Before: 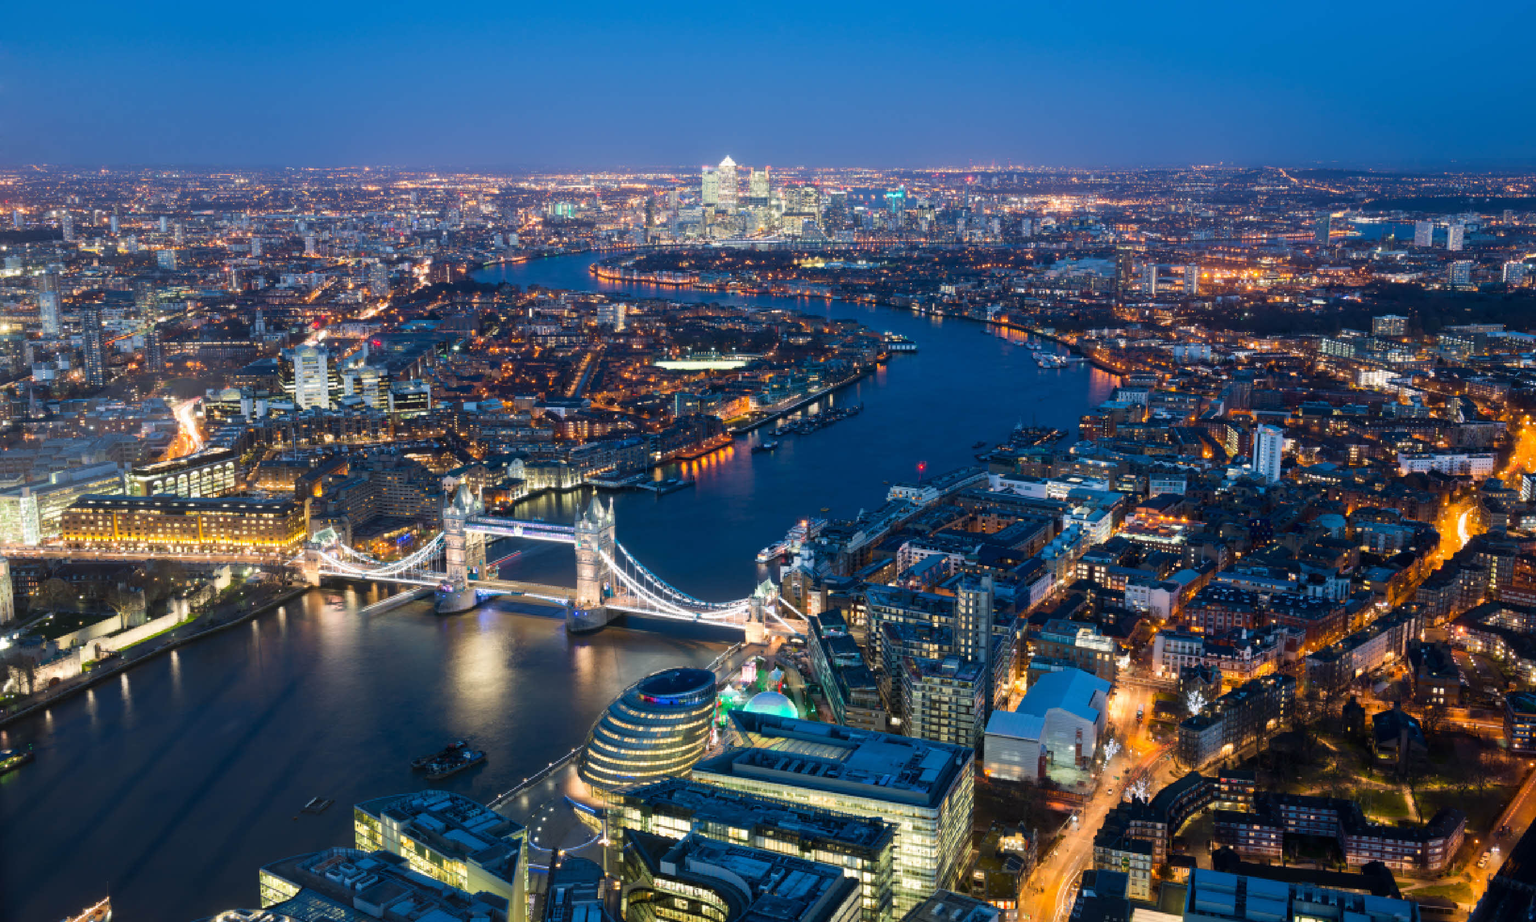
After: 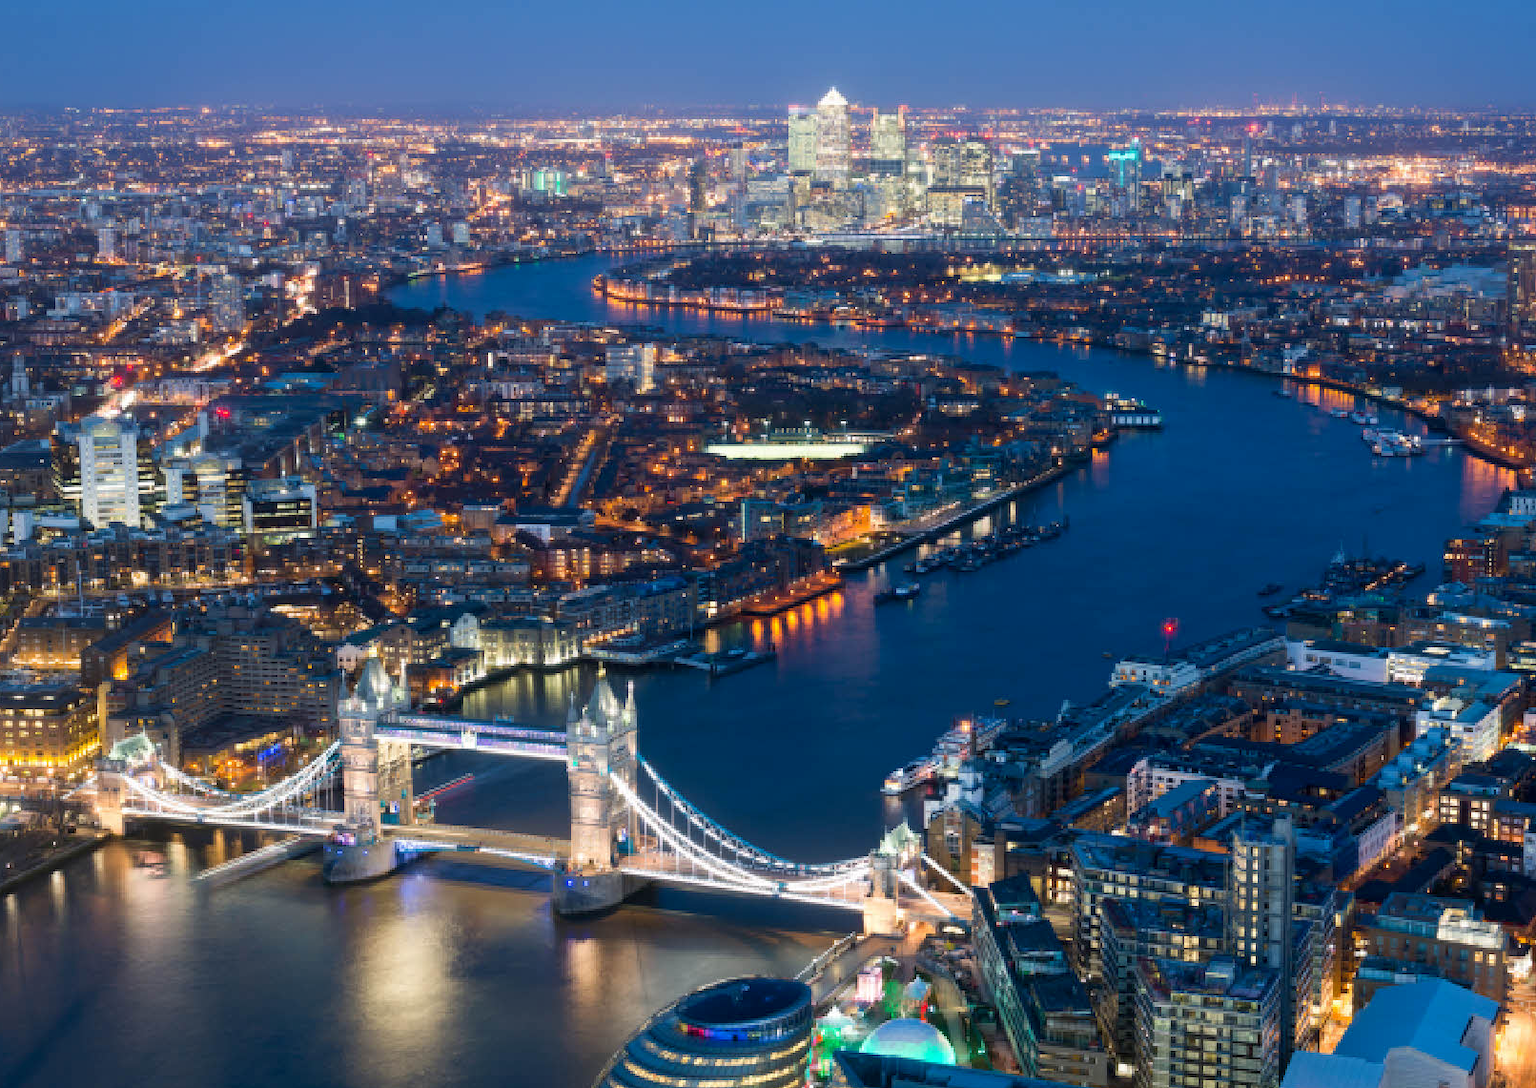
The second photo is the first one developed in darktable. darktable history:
exposure: black level correction 0.002, compensate exposure bias true, compensate highlight preservation false
crop: left 16.183%, top 11.467%, right 26.262%, bottom 20.52%
